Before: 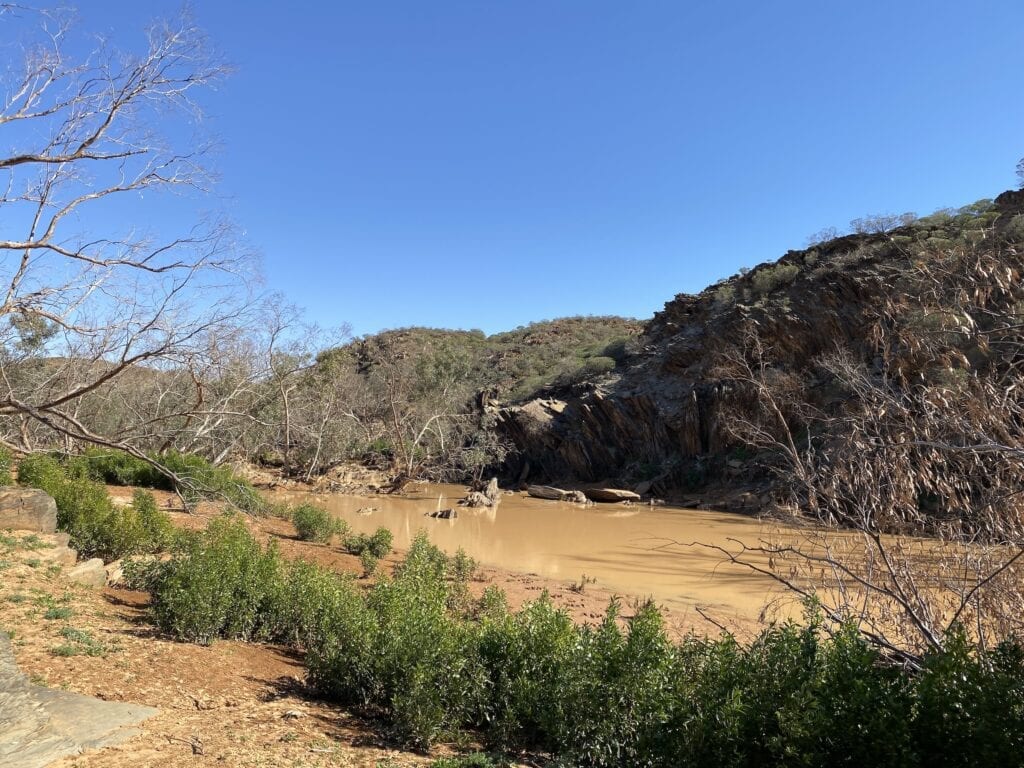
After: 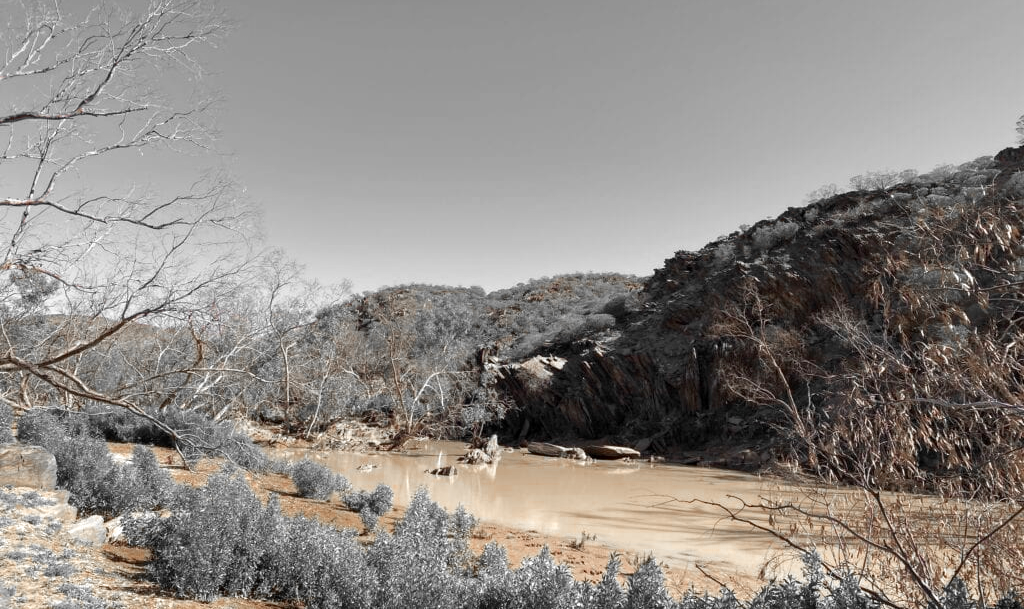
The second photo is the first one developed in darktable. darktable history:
color zones: curves: ch0 [(0, 0.497) (0.096, 0.361) (0.221, 0.538) (0.429, 0.5) (0.571, 0.5) (0.714, 0.5) (0.857, 0.5) (1, 0.497)]; ch1 [(0, 0.5) (0.143, 0.5) (0.257, -0.002) (0.429, 0.04) (0.571, -0.001) (0.714, -0.015) (0.857, 0.024) (1, 0.5)]
exposure: black level correction 0.001, exposure 0.191 EV, compensate highlight preservation false
crop and rotate: top 5.667%, bottom 14.937%
